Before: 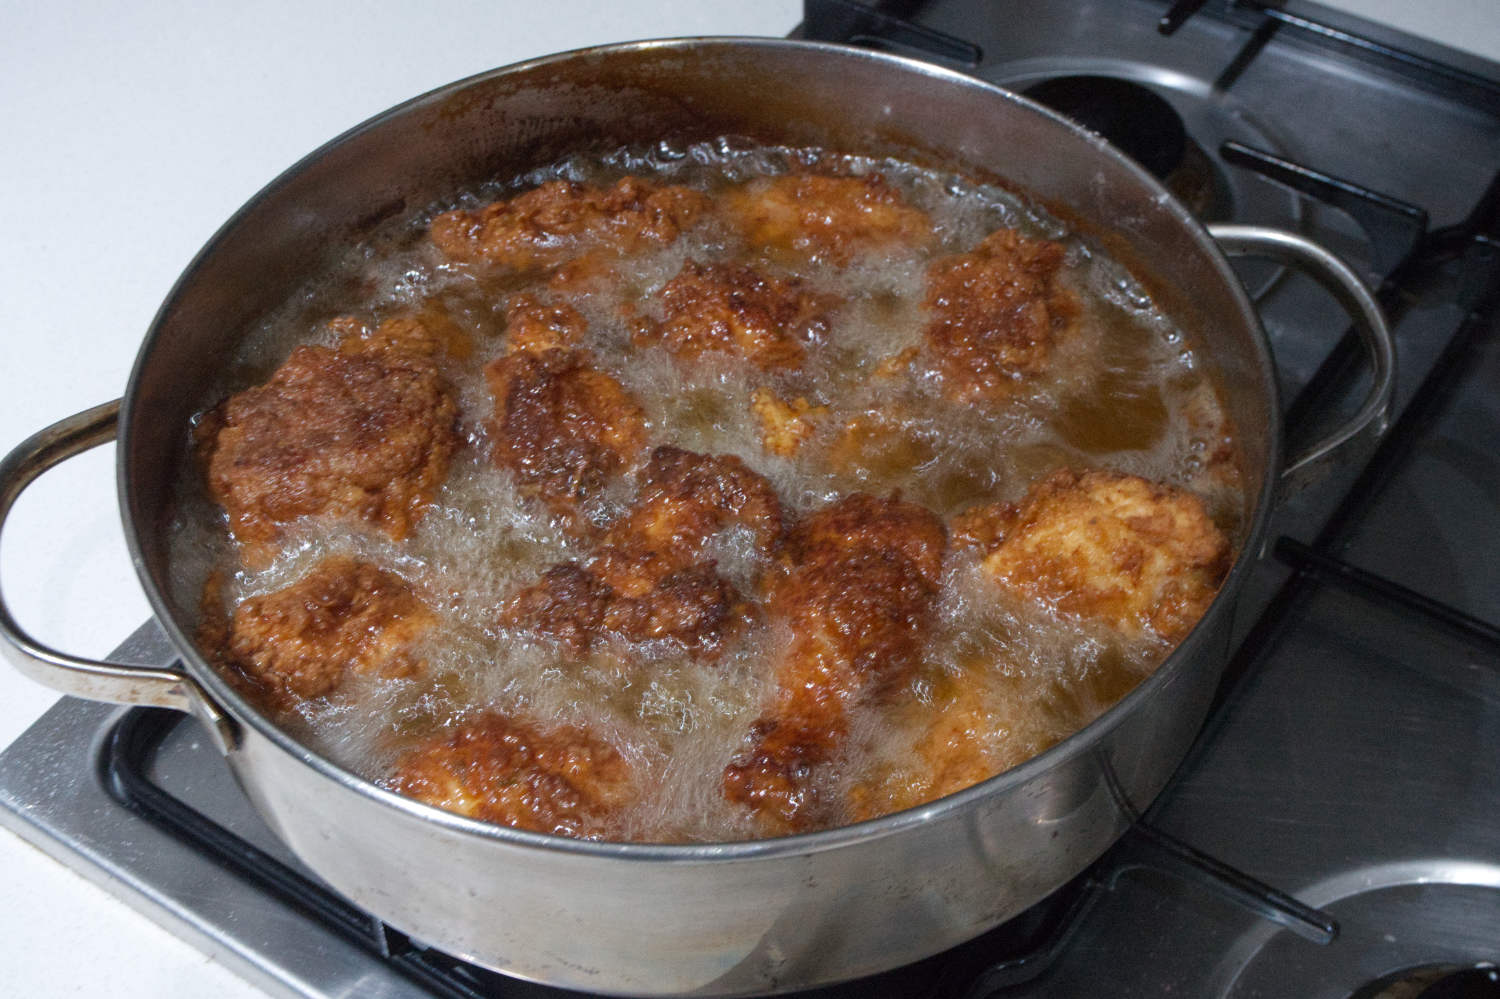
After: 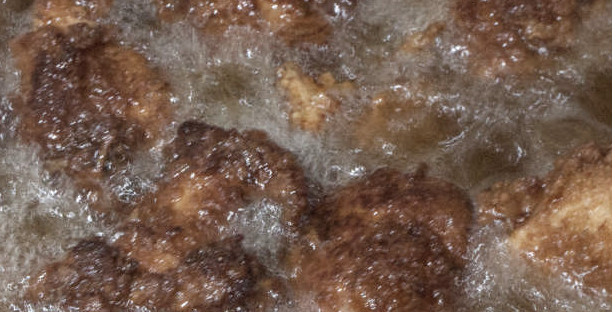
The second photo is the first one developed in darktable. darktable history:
local contrast: detail 130%
shadows and highlights: shadows 25.32, highlights -24.48
contrast brightness saturation: contrast -0.047, saturation -0.415
crop: left 31.621%, top 32.533%, right 27.54%, bottom 36.218%
